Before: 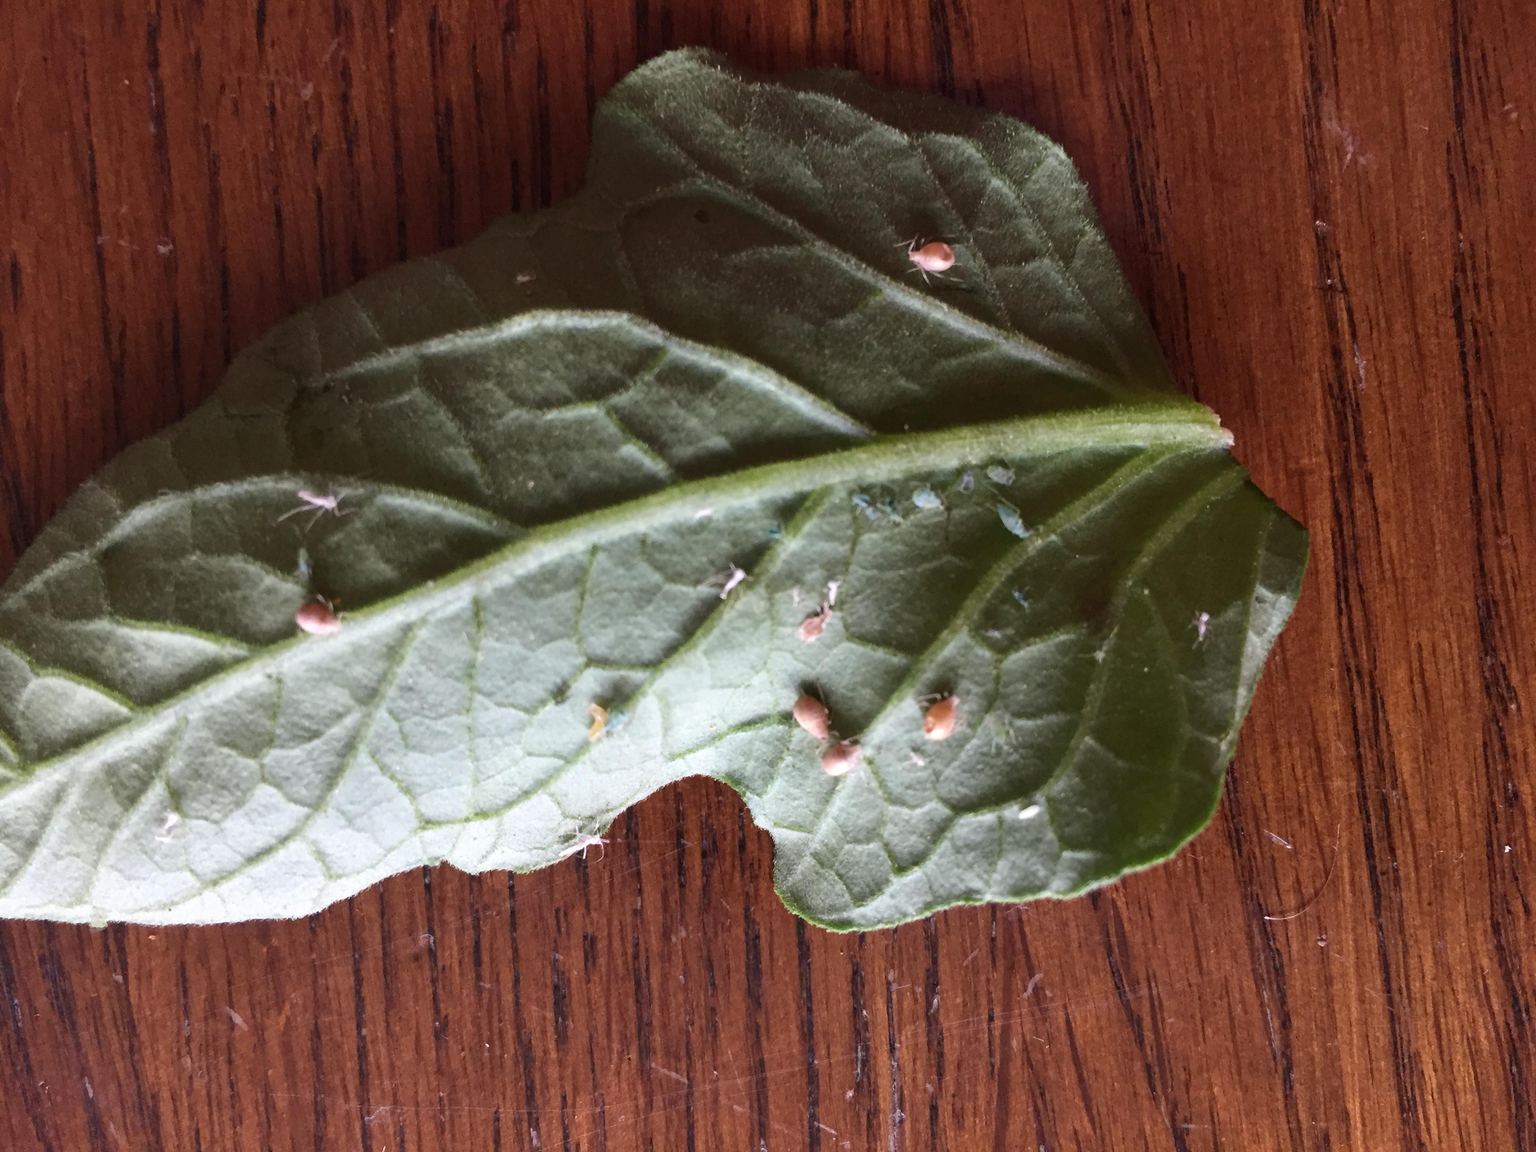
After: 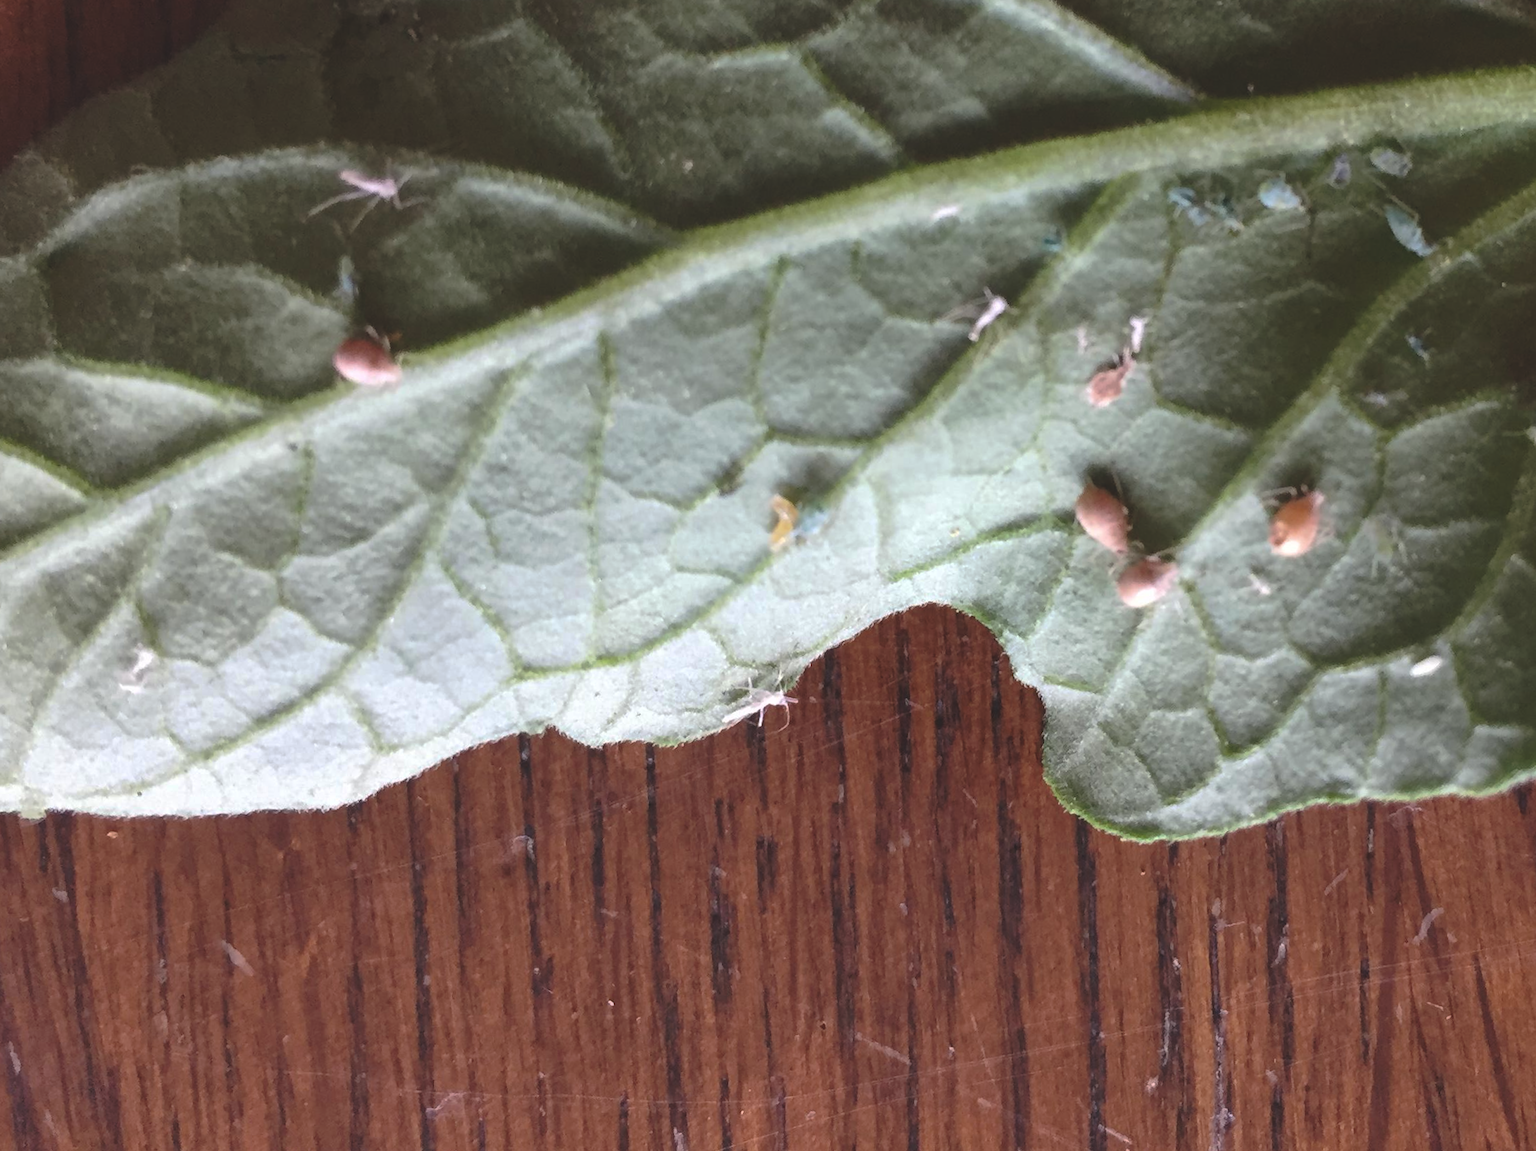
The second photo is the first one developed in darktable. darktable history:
tone curve: curves: ch0 [(0, 0) (0.003, 0.126) (0.011, 0.129) (0.025, 0.133) (0.044, 0.143) (0.069, 0.155) (0.1, 0.17) (0.136, 0.189) (0.177, 0.217) (0.224, 0.25) (0.277, 0.293) (0.335, 0.346) (0.399, 0.398) (0.468, 0.456) (0.543, 0.517) (0.623, 0.583) (0.709, 0.659) (0.801, 0.756) (0.898, 0.856) (1, 1)], preserve colors none
crop and rotate: angle -0.82°, left 3.85%, top 31.828%, right 27.992%
